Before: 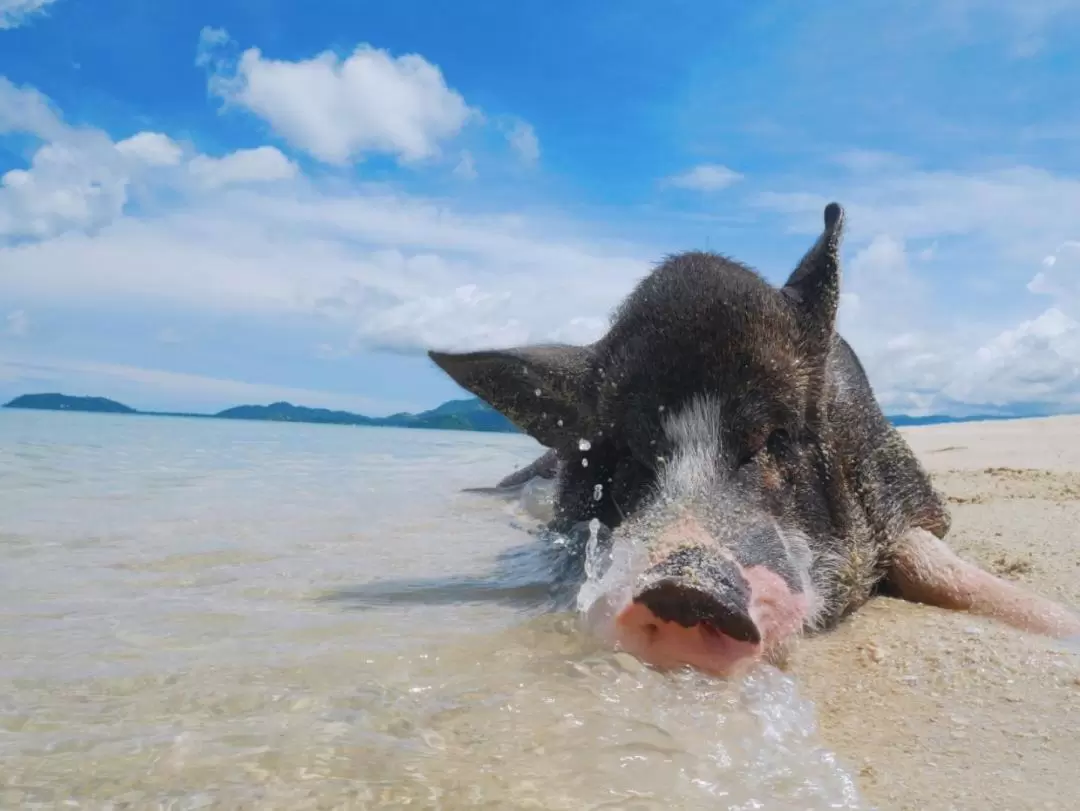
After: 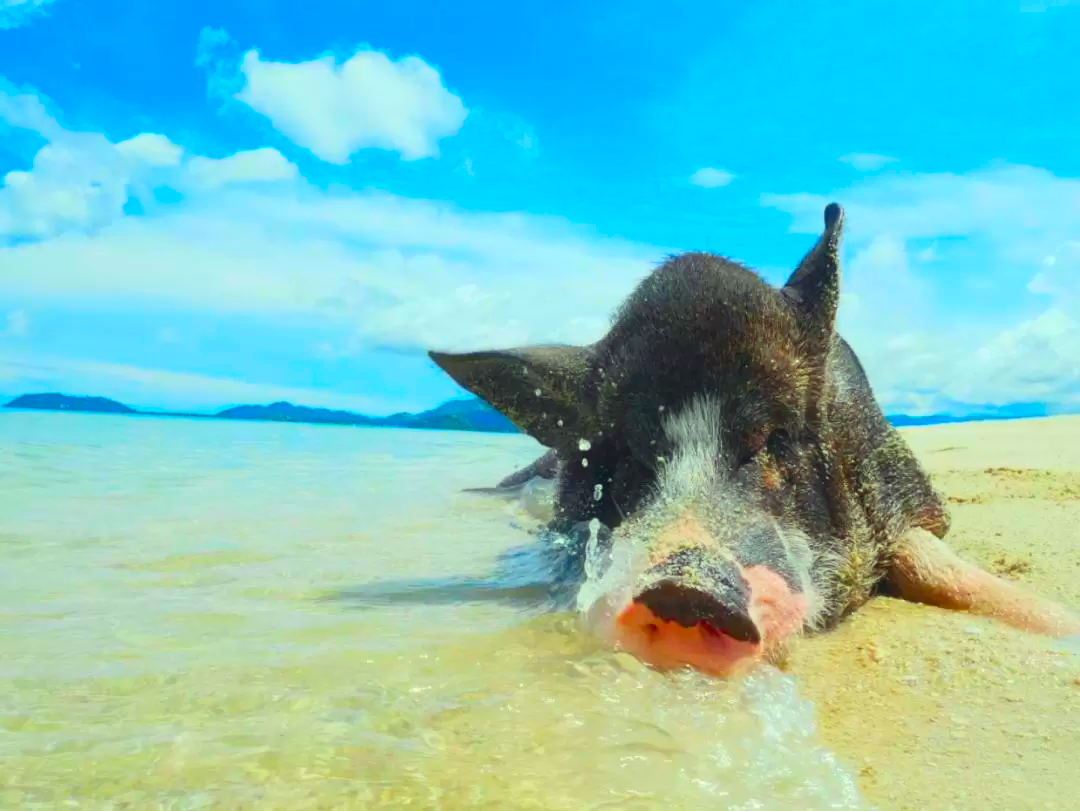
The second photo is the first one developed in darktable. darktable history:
color correction: highlights a* -10.81, highlights b* 9.9, saturation 1.71
contrast brightness saturation: contrast 0.197, brightness 0.168, saturation 0.217
